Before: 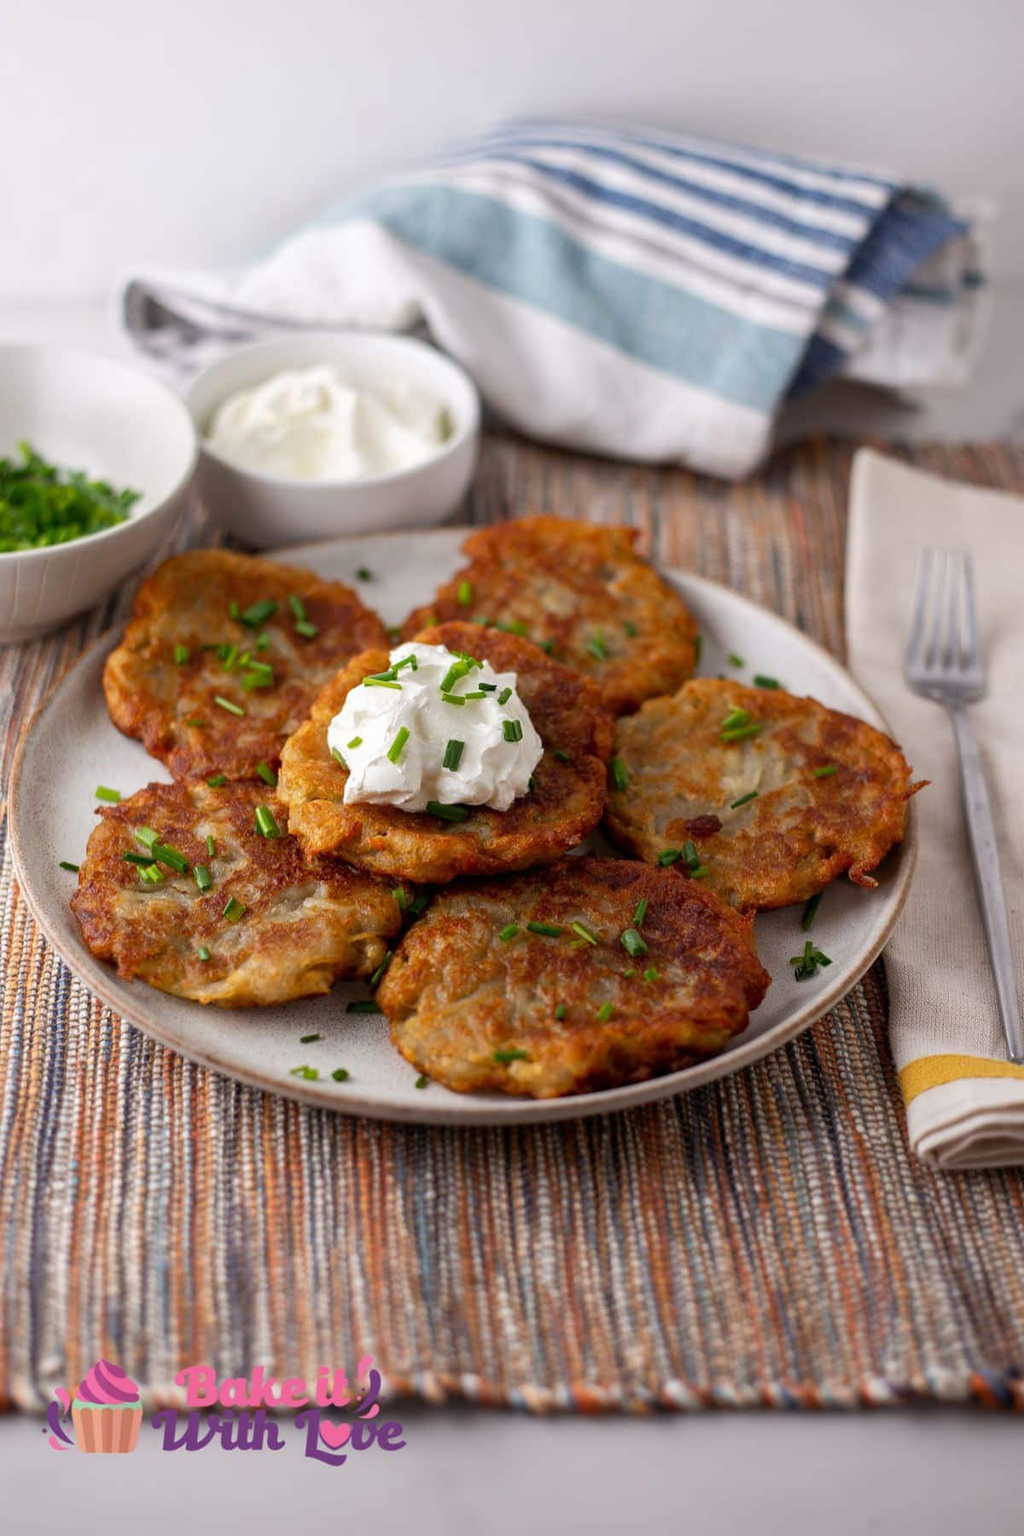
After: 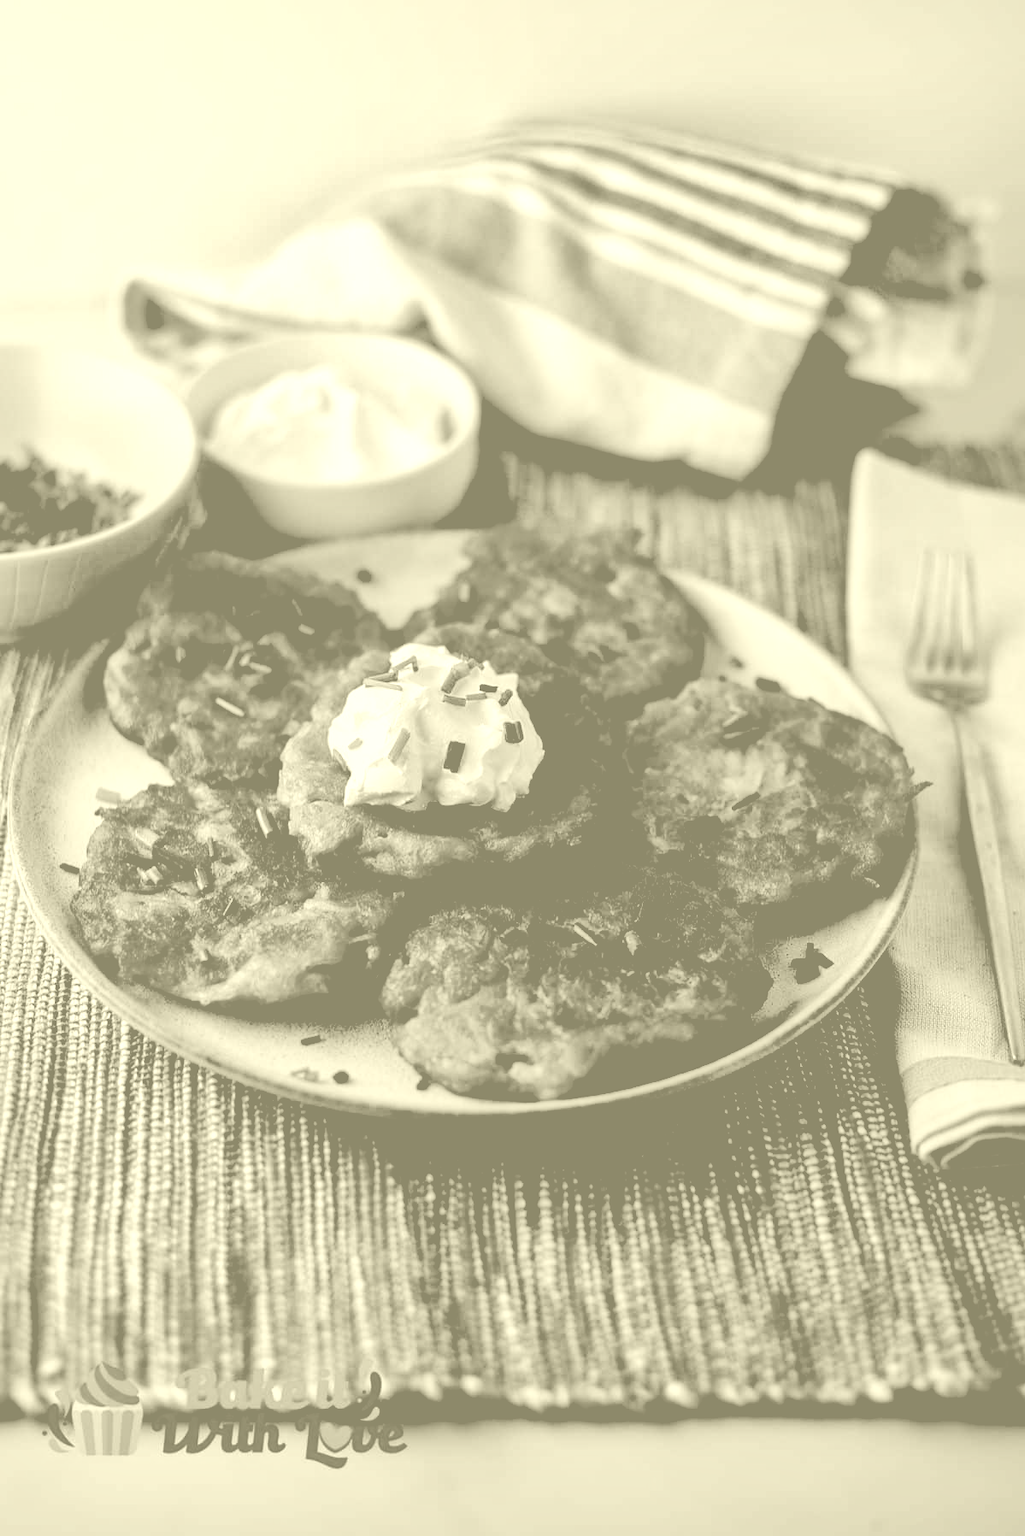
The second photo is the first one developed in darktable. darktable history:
crop: top 0.05%, bottom 0.098%
rgb curve: mode RGB, independent channels
color correction: highlights a* -3.28, highlights b* -6.24, shadows a* 3.1, shadows b* 5.19
exposure: black level correction 0.1, exposure -0.092 EV, compensate highlight preservation false
local contrast: mode bilateral grid, contrast 70, coarseness 75, detail 180%, midtone range 0.2
colorize: hue 43.2°, saturation 40%, version 1
